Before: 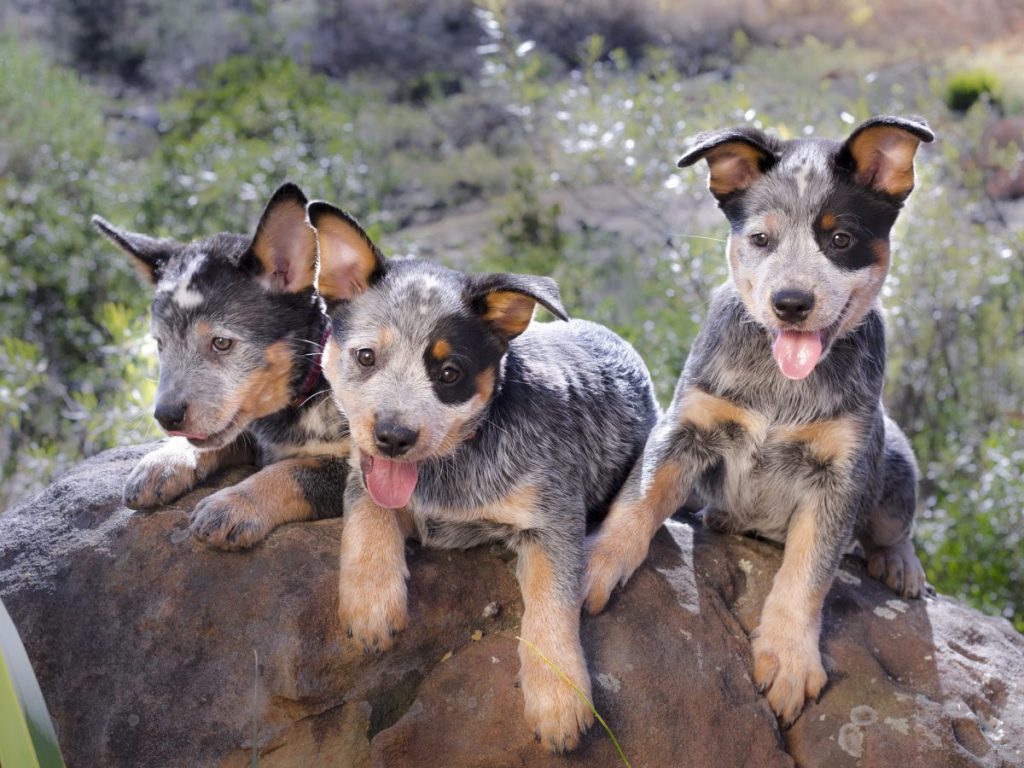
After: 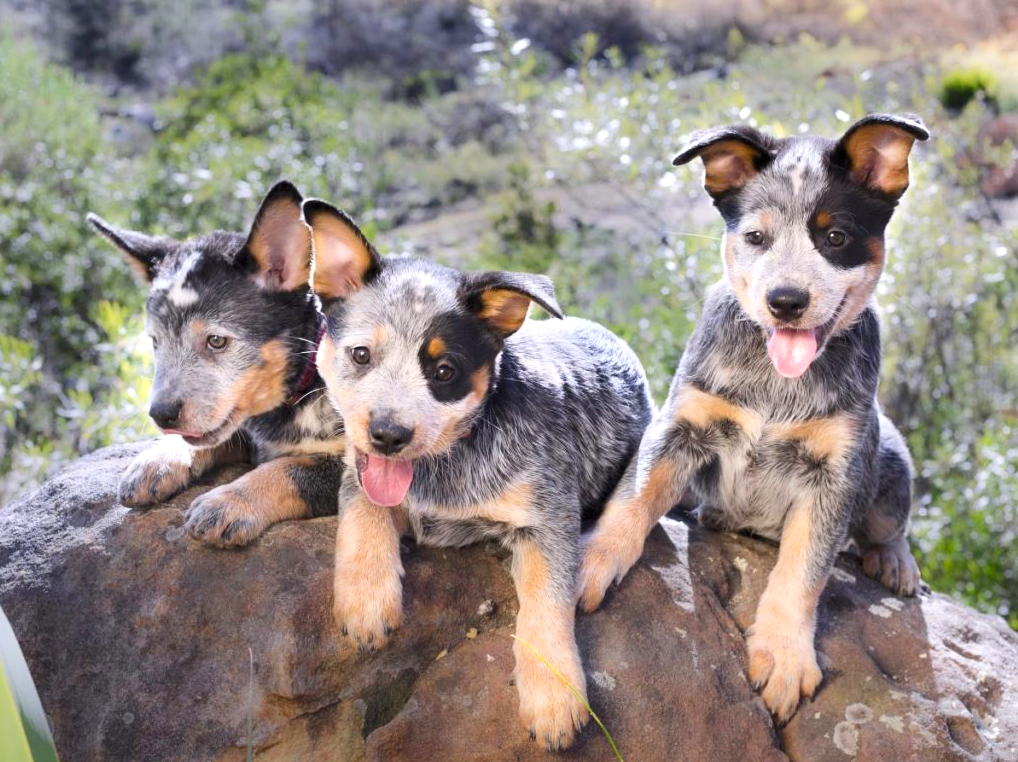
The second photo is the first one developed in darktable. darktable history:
shadows and highlights: radius 172.77, shadows 26.86, white point adjustment 3.22, highlights -68.81, soften with gaussian
contrast brightness saturation: contrast 0.203, brightness 0.166, saturation 0.215
crop and rotate: left 0.552%, top 0.387%, bottom 0.274%
